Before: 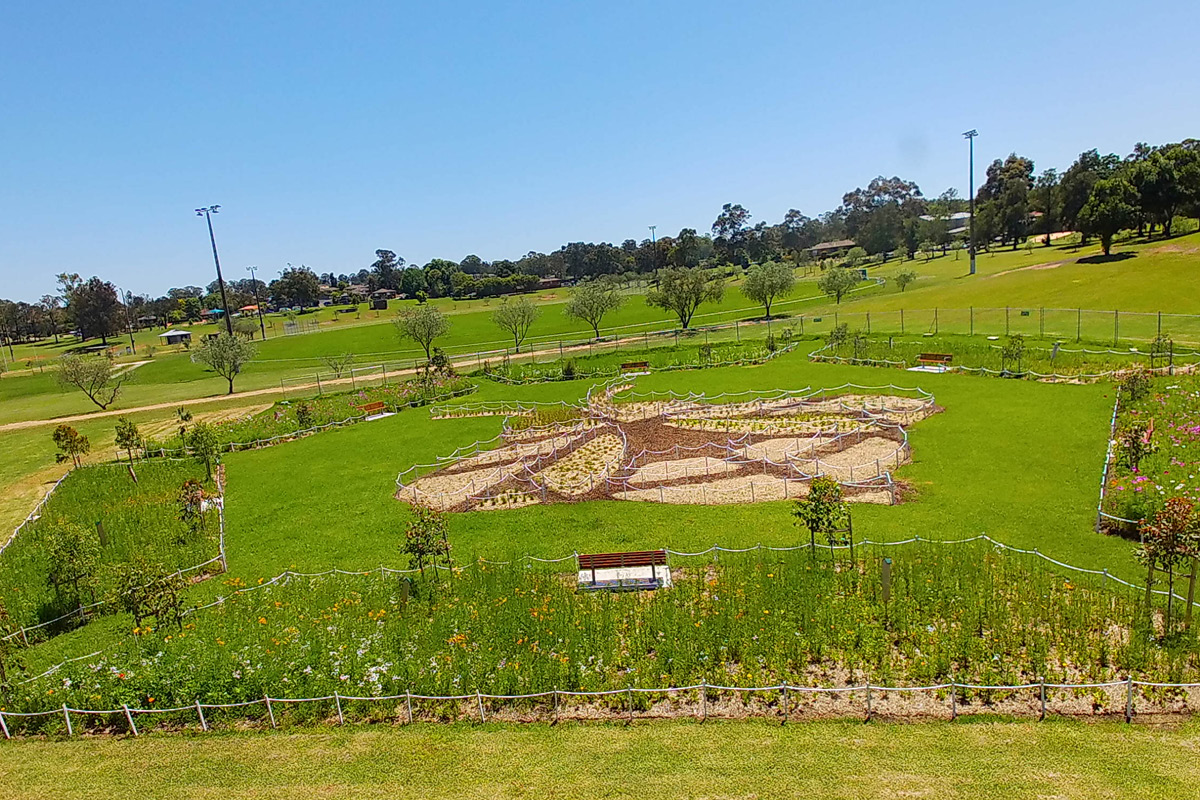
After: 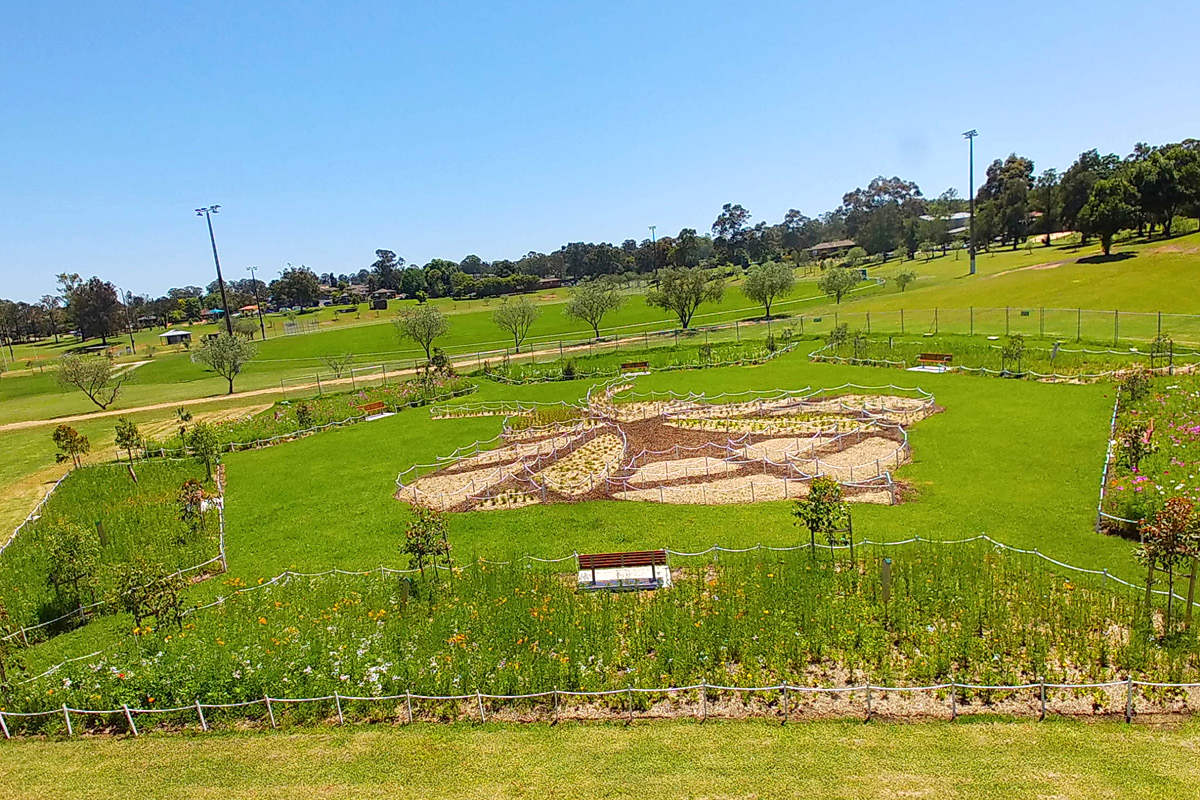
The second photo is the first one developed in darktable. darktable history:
contrast equalizer: octaves 7, y [[0.5 ×6], [0.5 ×6], [0.975, 0.964, 0.925, 0.865, 0.793, 0.721], [0 ×6], [0 ×6]], mix -0.295
exposure: exposure 0.202 EV, compensate highlight preservation false
